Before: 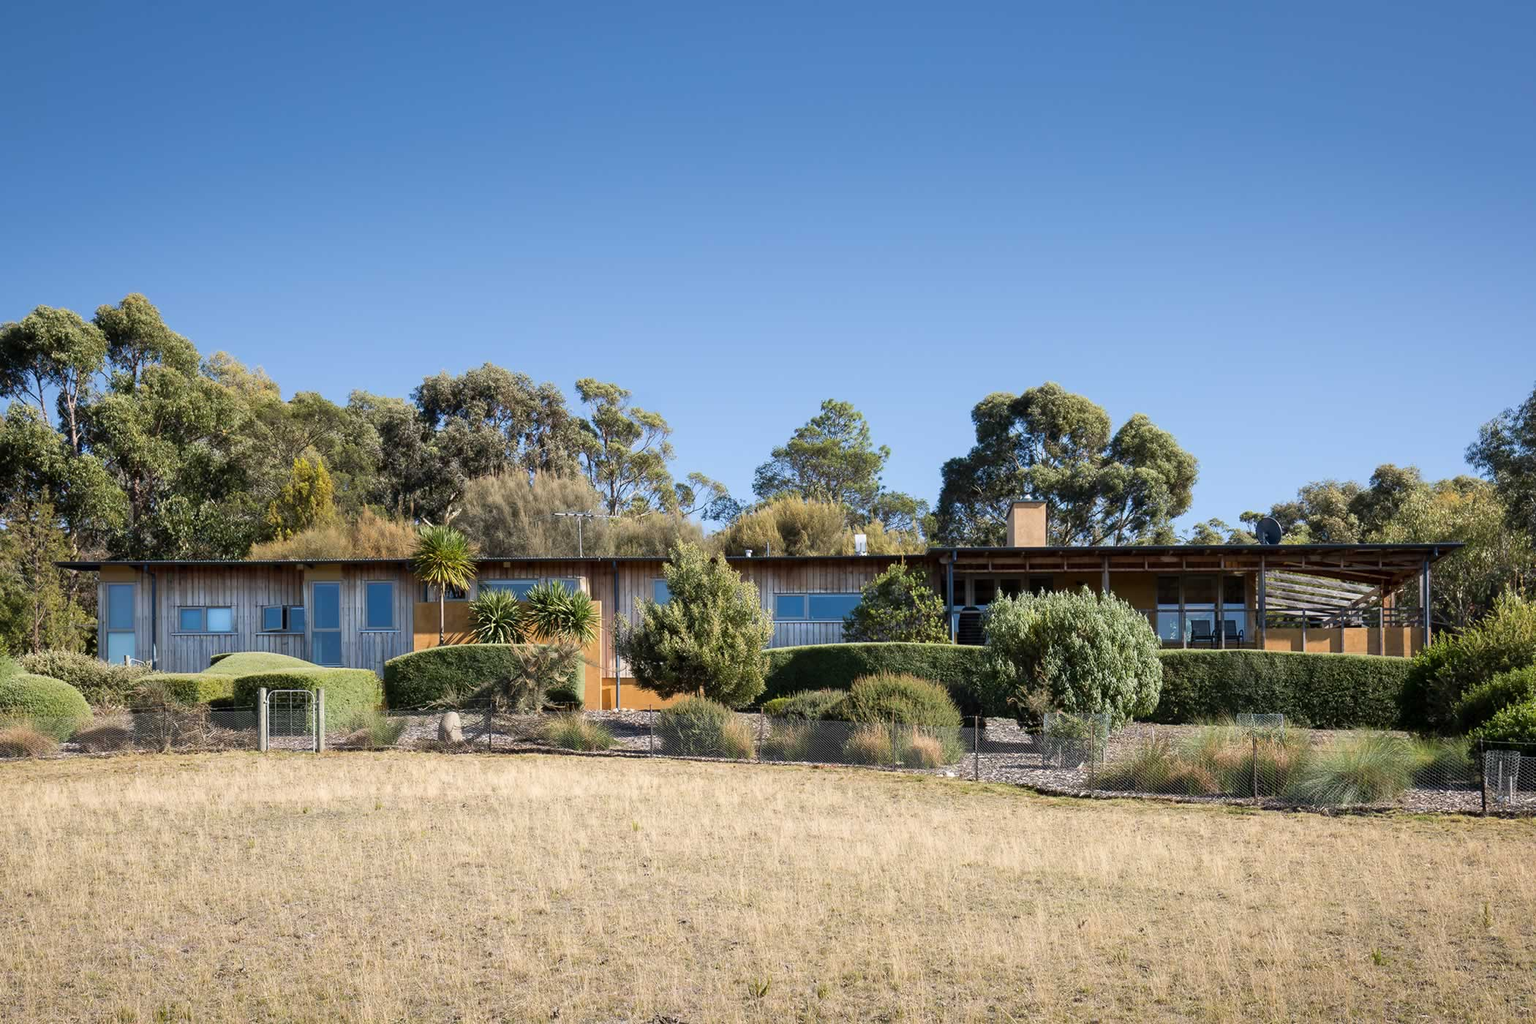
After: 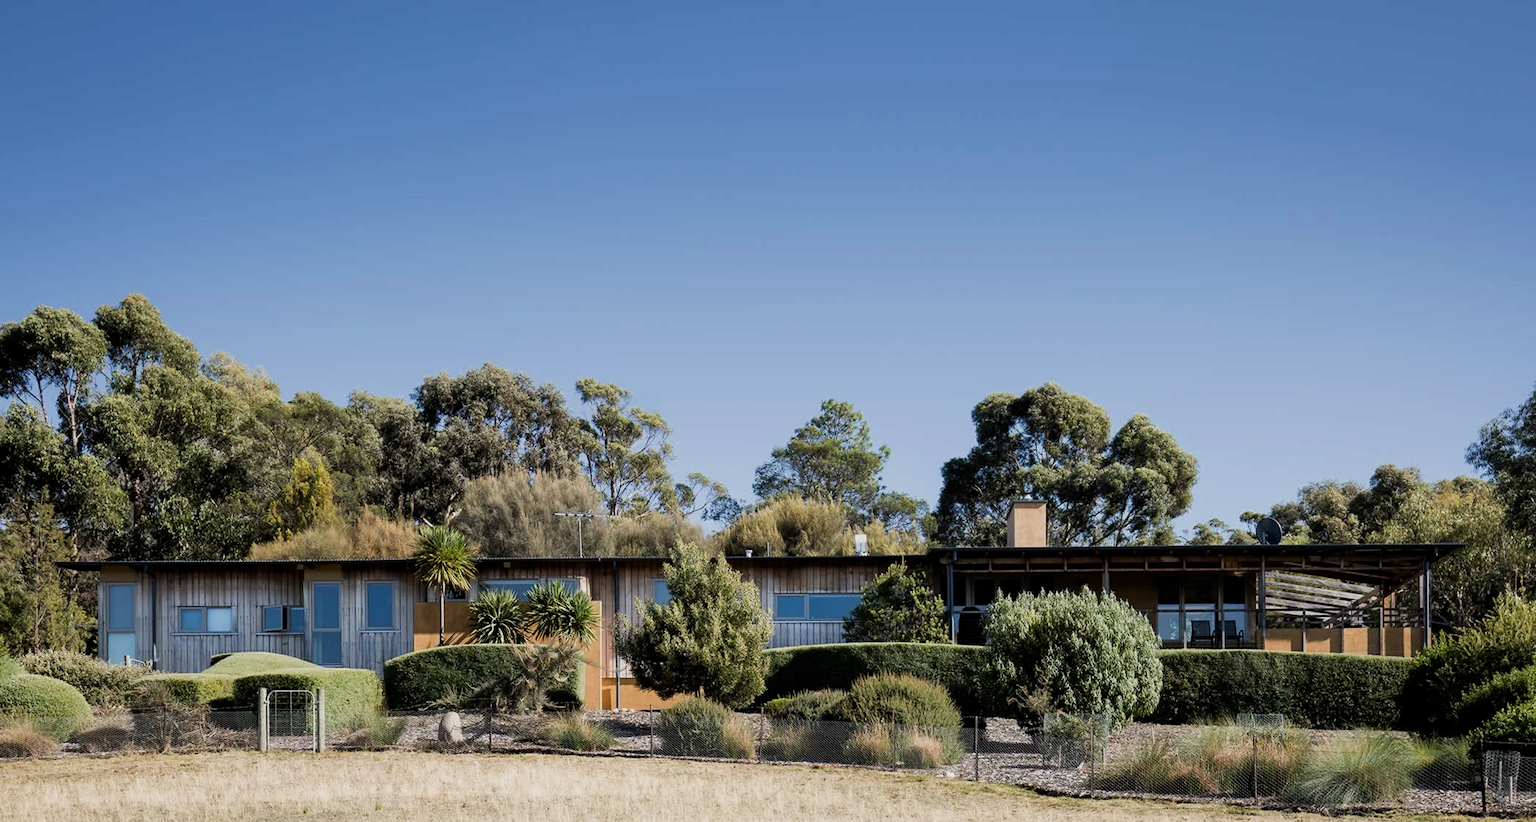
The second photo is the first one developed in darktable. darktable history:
crop: bottom 19.644%
filmic rgb: middle gray luminance 21.73%, black relative exposure -14 EV, white relative exposure 2.96 EV, threshold 6 EV, target black luminance 0%, hardness 8.81, latitude 59.69%, contrast 1.208, highlights saturation mix 5%, shadows ↔ highlights balance 41.6%, add noise in highlights 0, color science v3 (2019), use custom middle-gray values true, iterations of high-quality reconstruction 0, contrast in highlights soft, enable highlight reconstruction true
